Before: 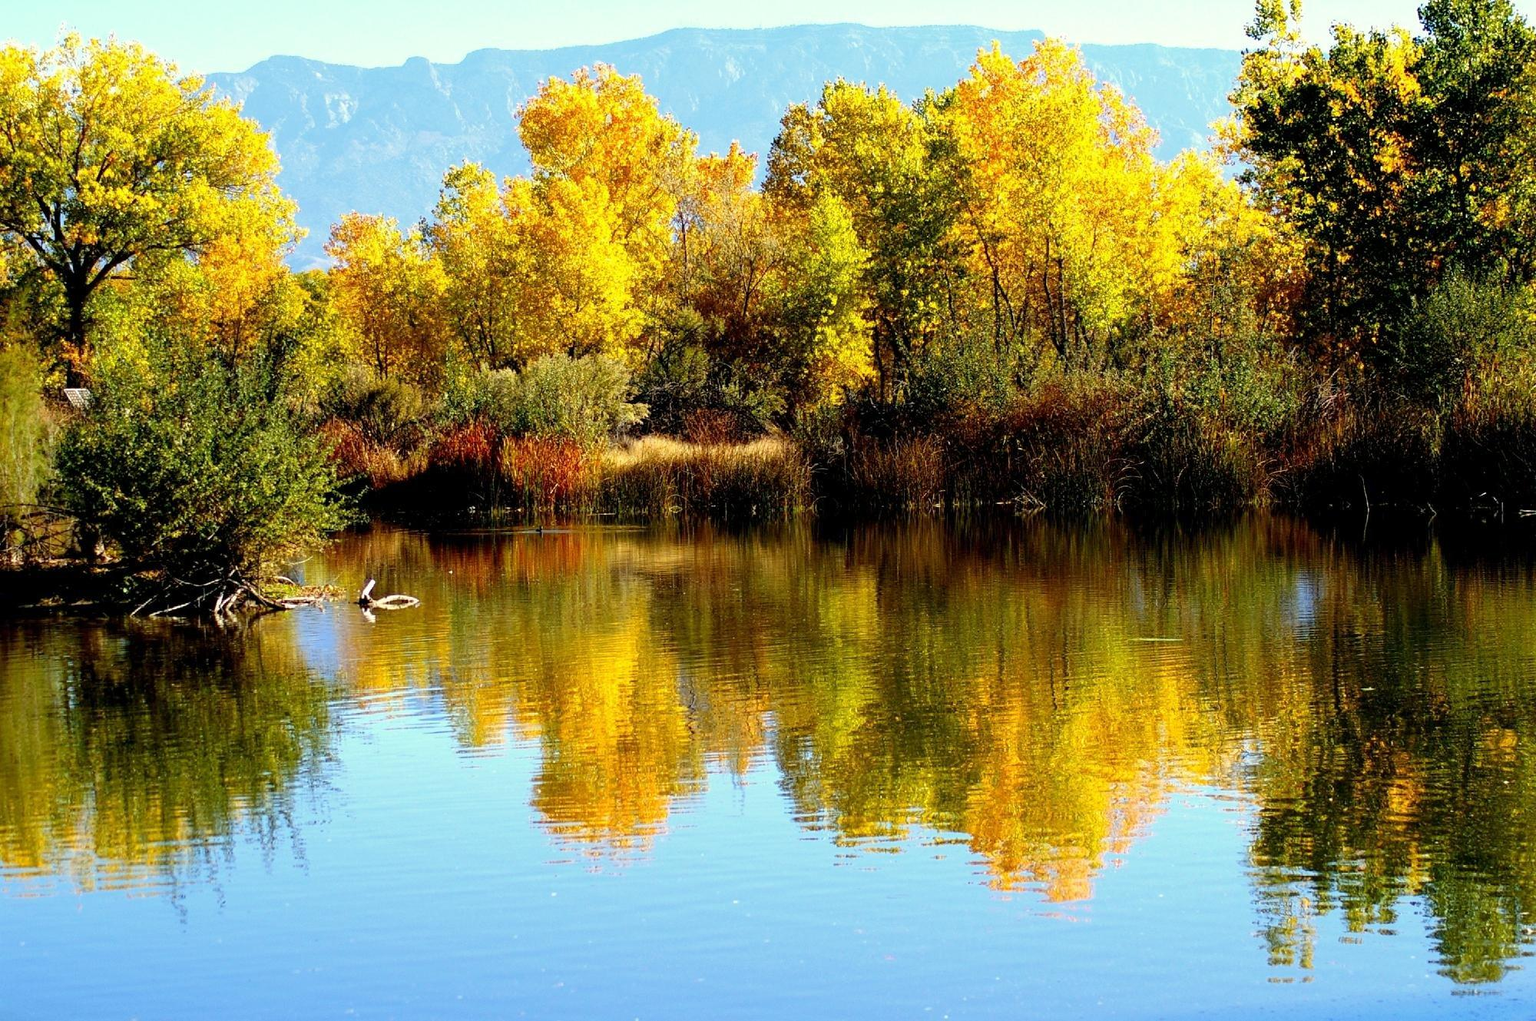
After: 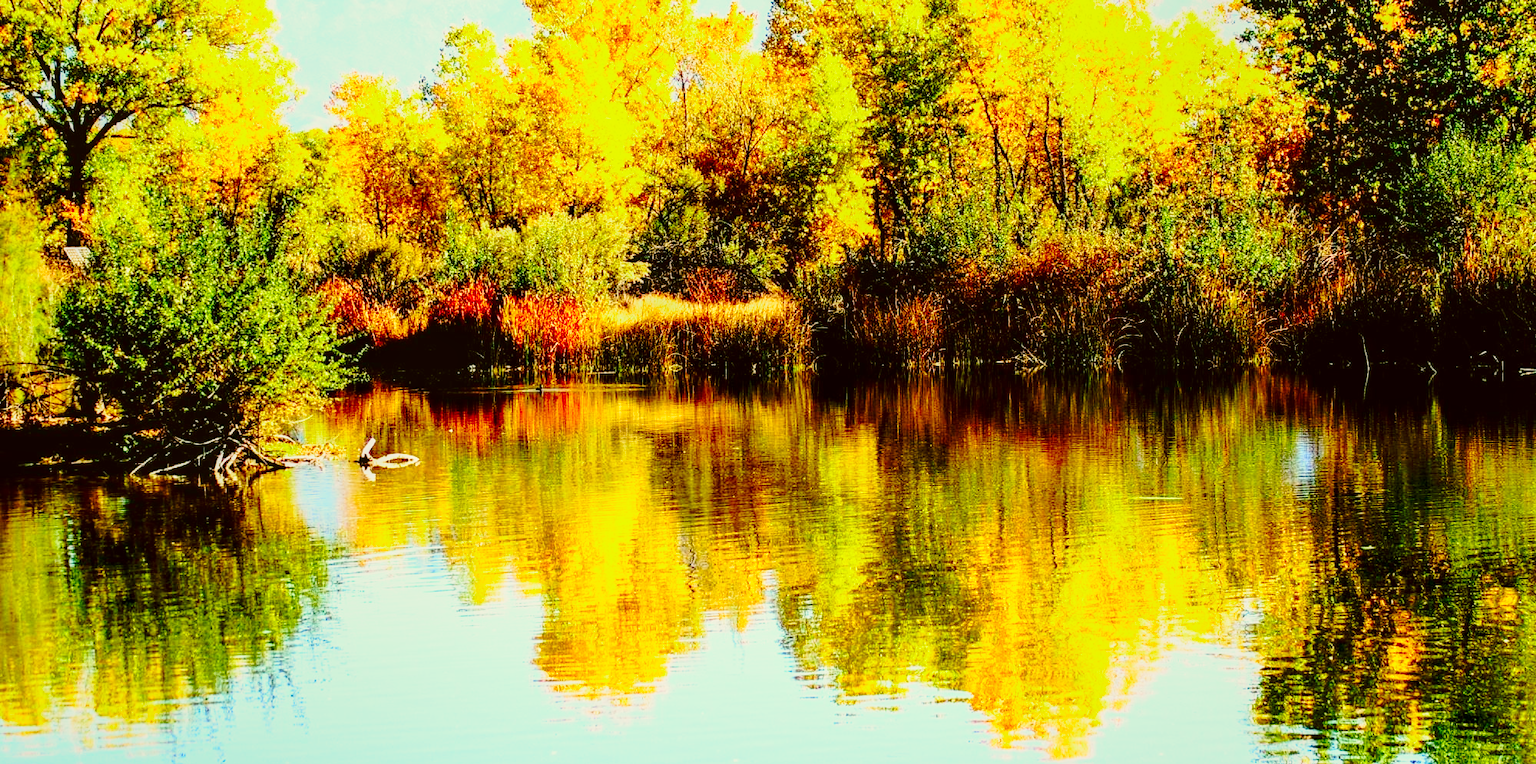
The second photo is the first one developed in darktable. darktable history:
shadows and highlights: shadows 24.91, white point adjustment -2.83, highlights -30.09
local contrast: on, module defaults
base curve: curves: ch0 [(0, 0) (0.032, 0.037) (0.105, 0.228) (0.435, 0.76) (0.856, 0.983) (1, 1)], preserve colors none
color correction: highlights a* -1.46, highlights b* 10.36, shadows a* 0.755, shadows b* 19.09
tone curve: curves: ch0 [(0, 0) (0.051, 0.03) (0.096, 0.071) (0.243, 0.246) (0.461, 0.515) (0.605, 0.692) (0.761, 0.85) (0.881, 0.933) (1, 0.984)]; ch1 [(0, 0) (0.1, 0.038) (0.318, 0.243) (0.431, 0.384) (0.488, 0.475) (0.499, 0.499) (0.534, 0.546) (0.567, 0.592) (0.601, 0.632) (0.734, 0.809) (1, 1)]; ch2 [(0, 0) (0.297, 0.257) (0.414, 0.379) (0.453, 0.45) (0.479, 0.483) (0.504, 0.499) (0.52, 0.519) (0.541, 0.554) (0.614, 0.652) (0.817, 0.874) (1, 1)], color space Lab, independent channels, preserve colors none
crop: top 13.916%, bottom 11.154%
exposure: exposure 0.164 EV, compensate highlight preservation false
